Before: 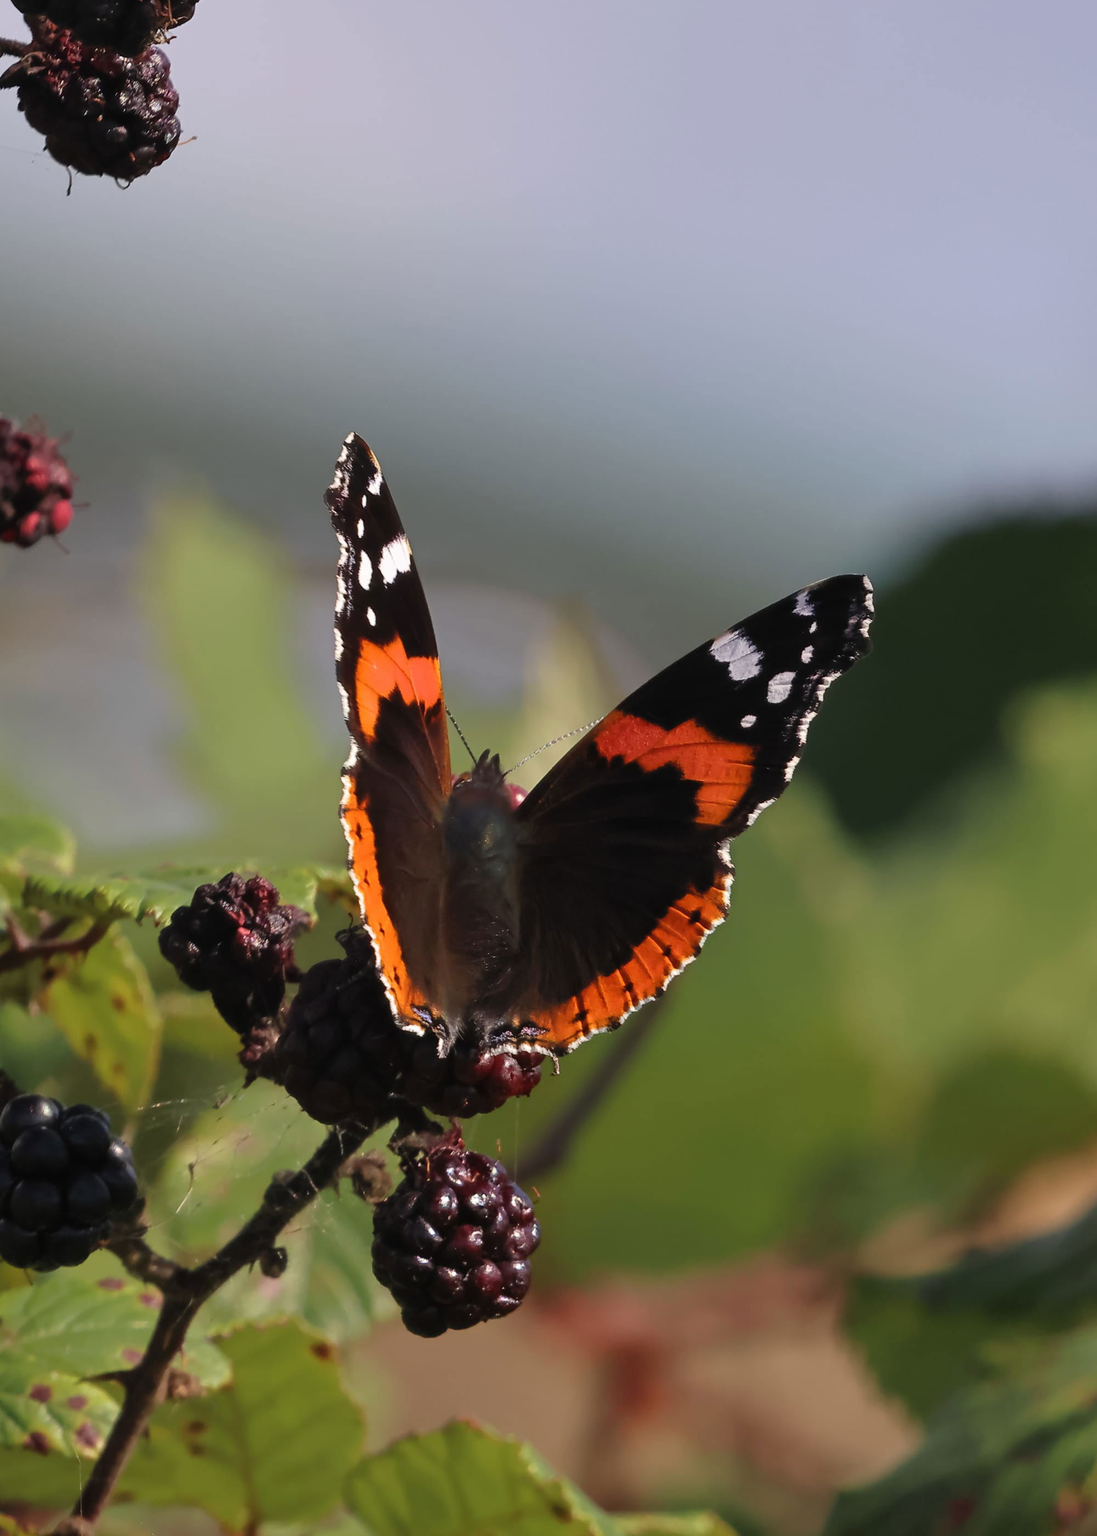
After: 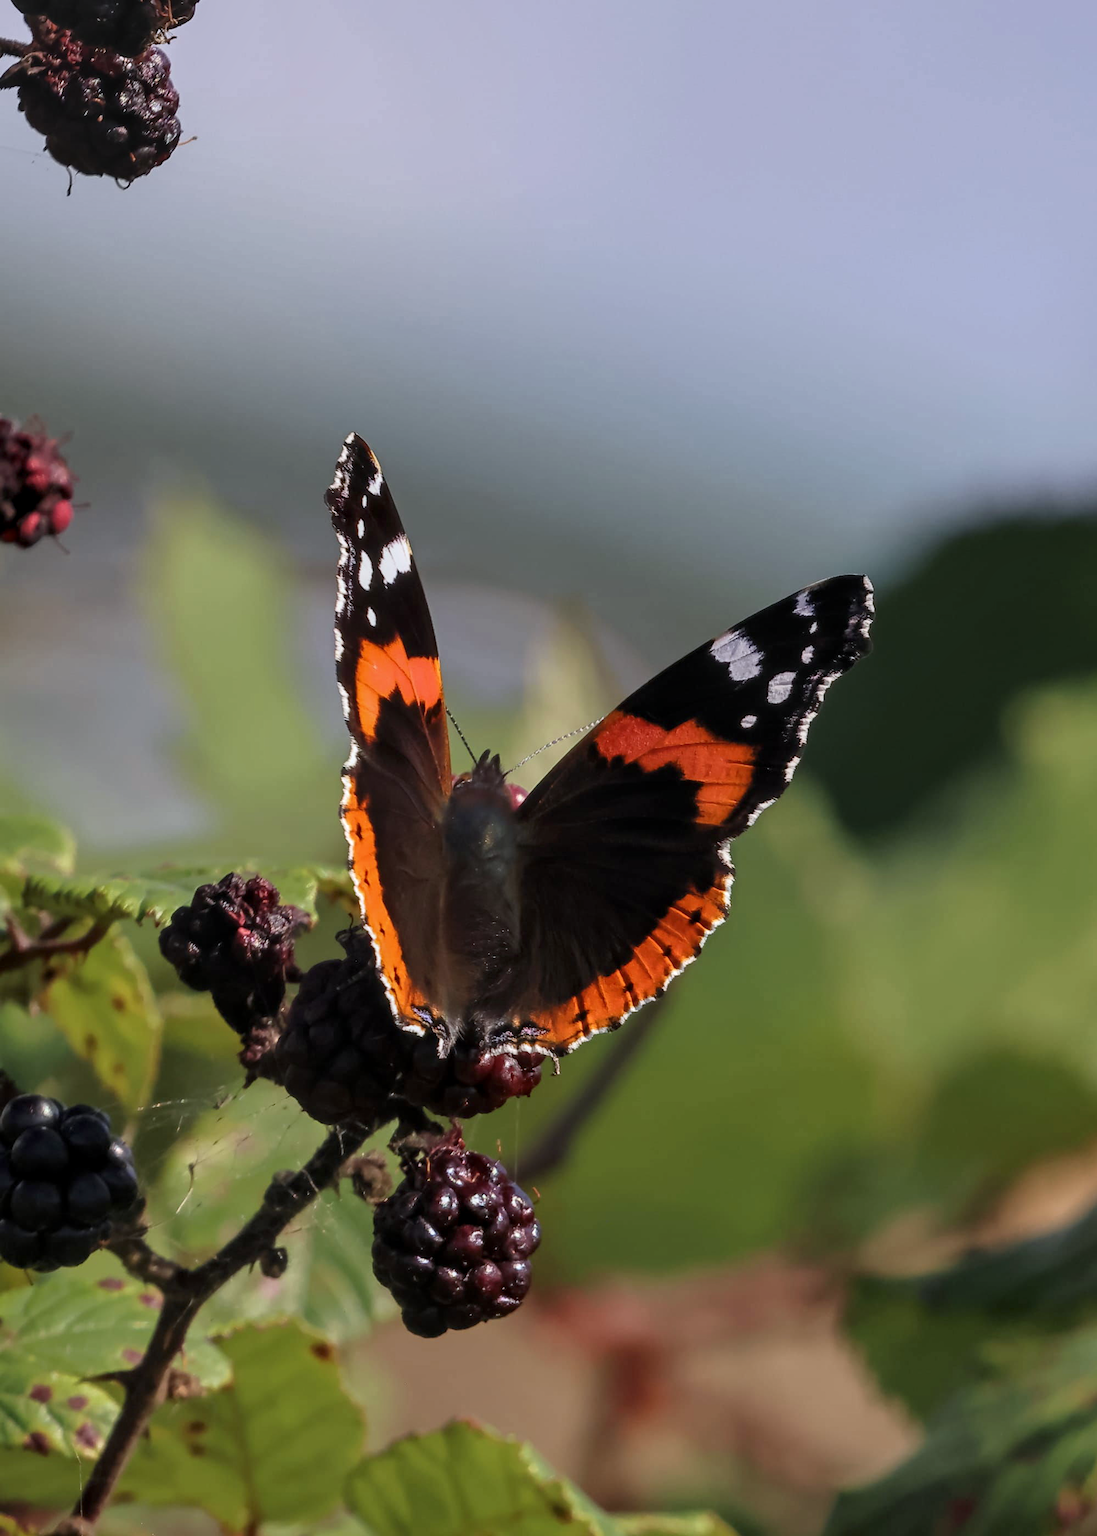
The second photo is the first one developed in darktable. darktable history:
white balance: red 0.98, blue 1.034
local contrast: on, module defaults
